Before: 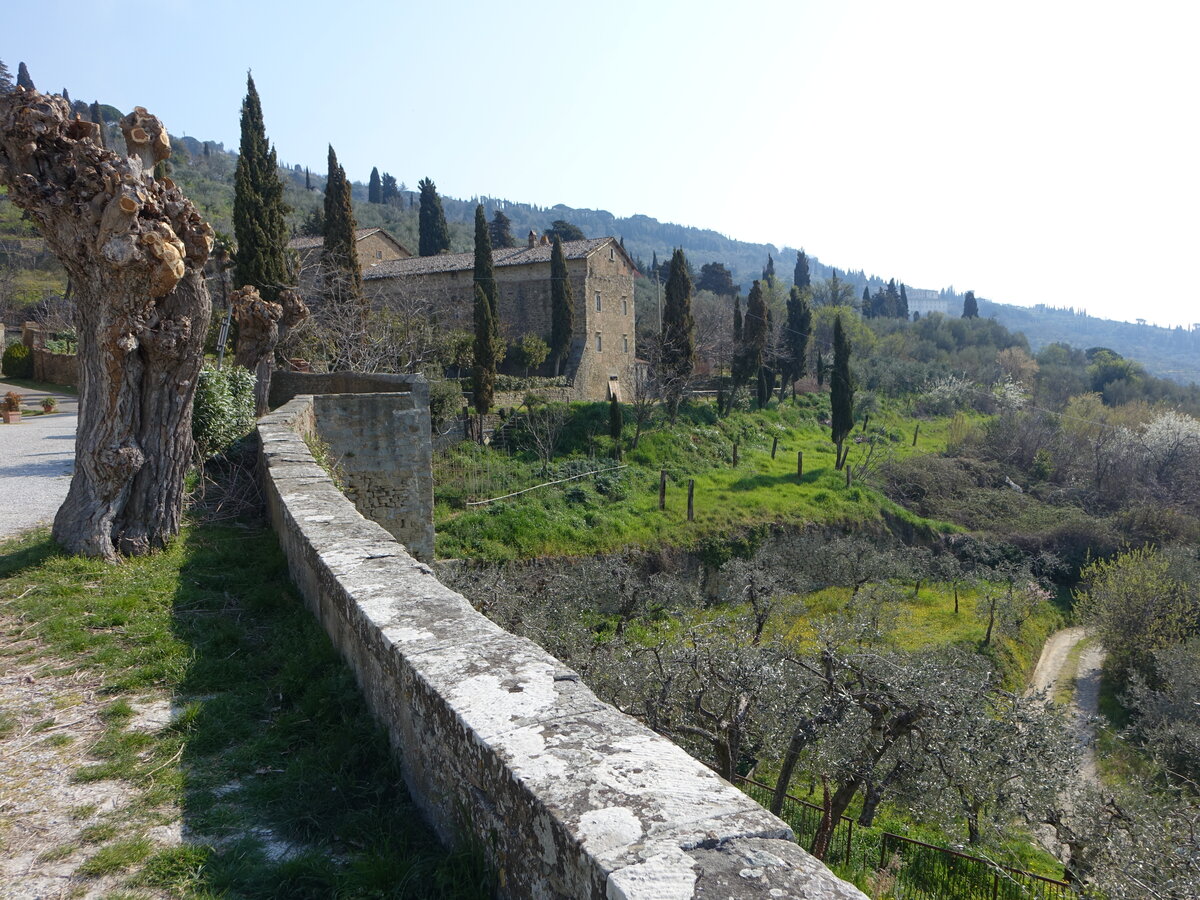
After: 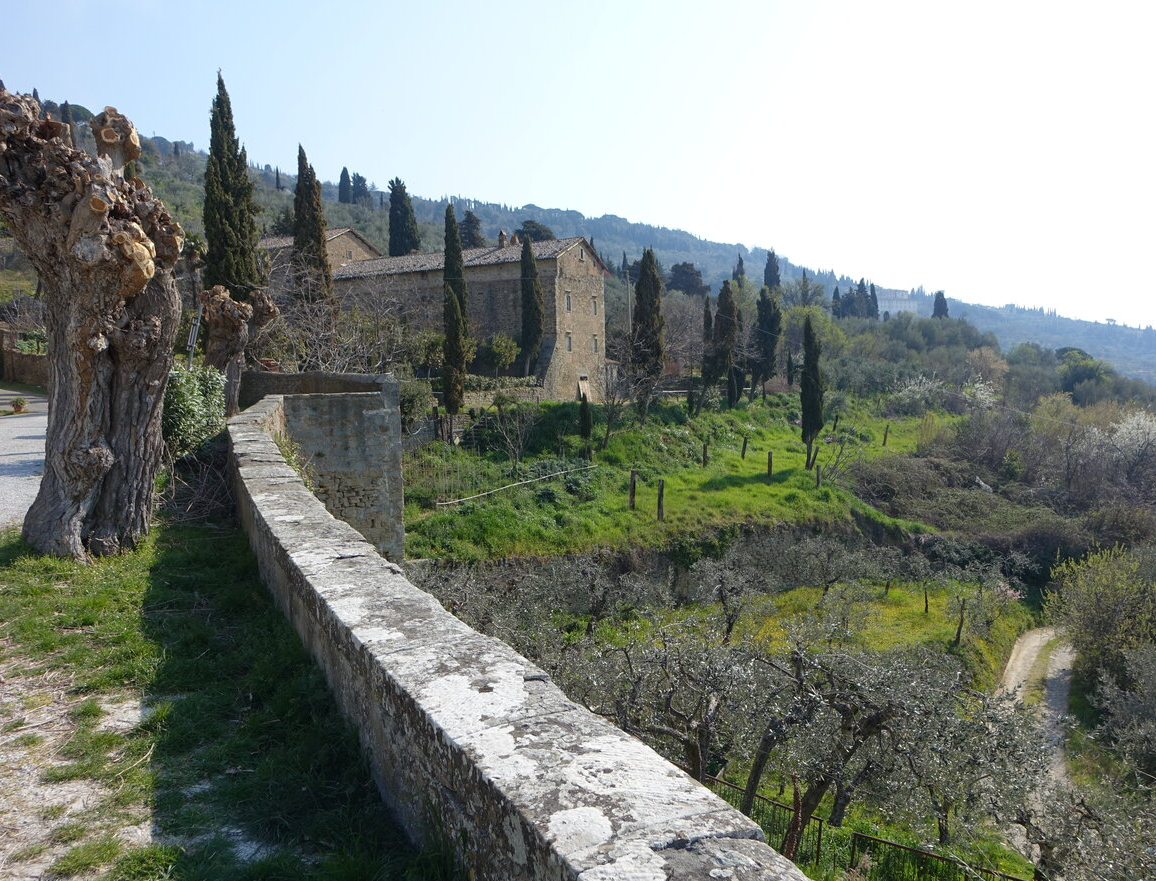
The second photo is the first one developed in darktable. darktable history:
crop and rotate: left 2.555%, right 1.056%, bottom 2.024%
